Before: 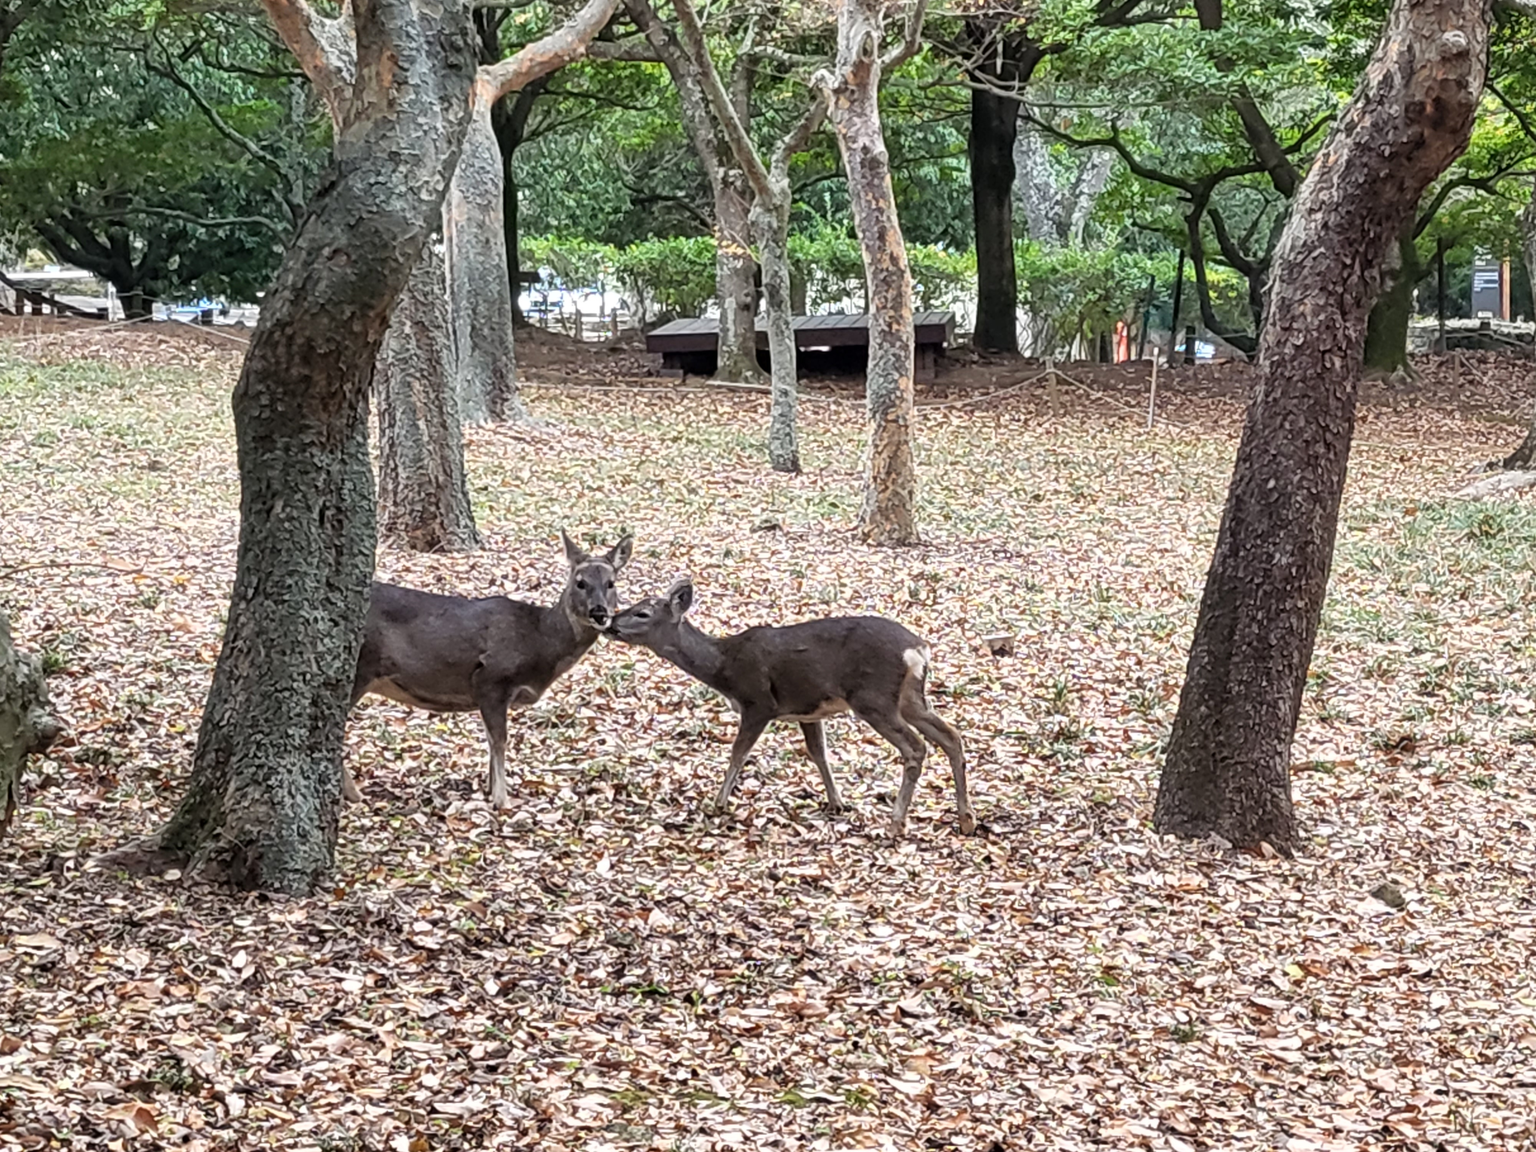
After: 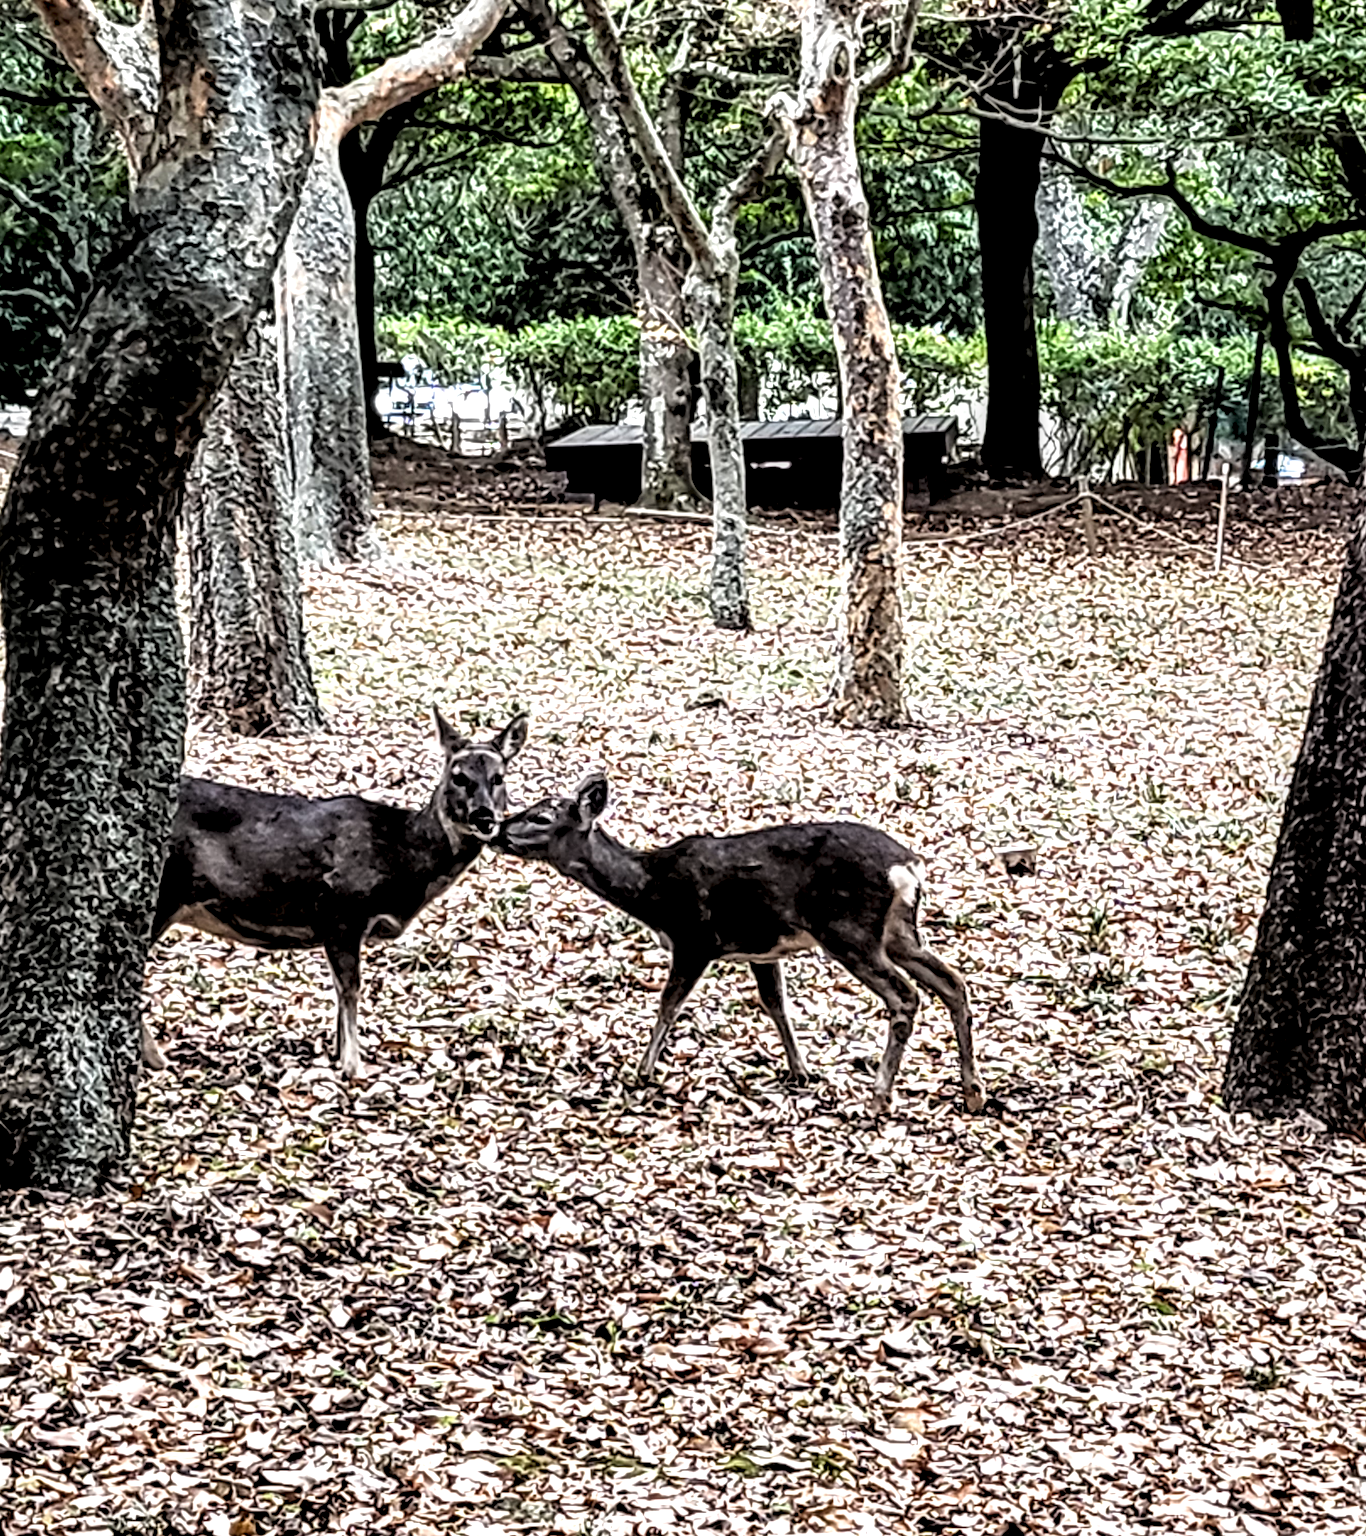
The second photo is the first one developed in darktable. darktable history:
crop and rotate: left 15.446%, right 17.836%
local contrast: highlights 20%, detail 197%
filmic rgb: black relative exposure -3.57 EV, white relative exposure 2.29 EV, hardness 3.41
